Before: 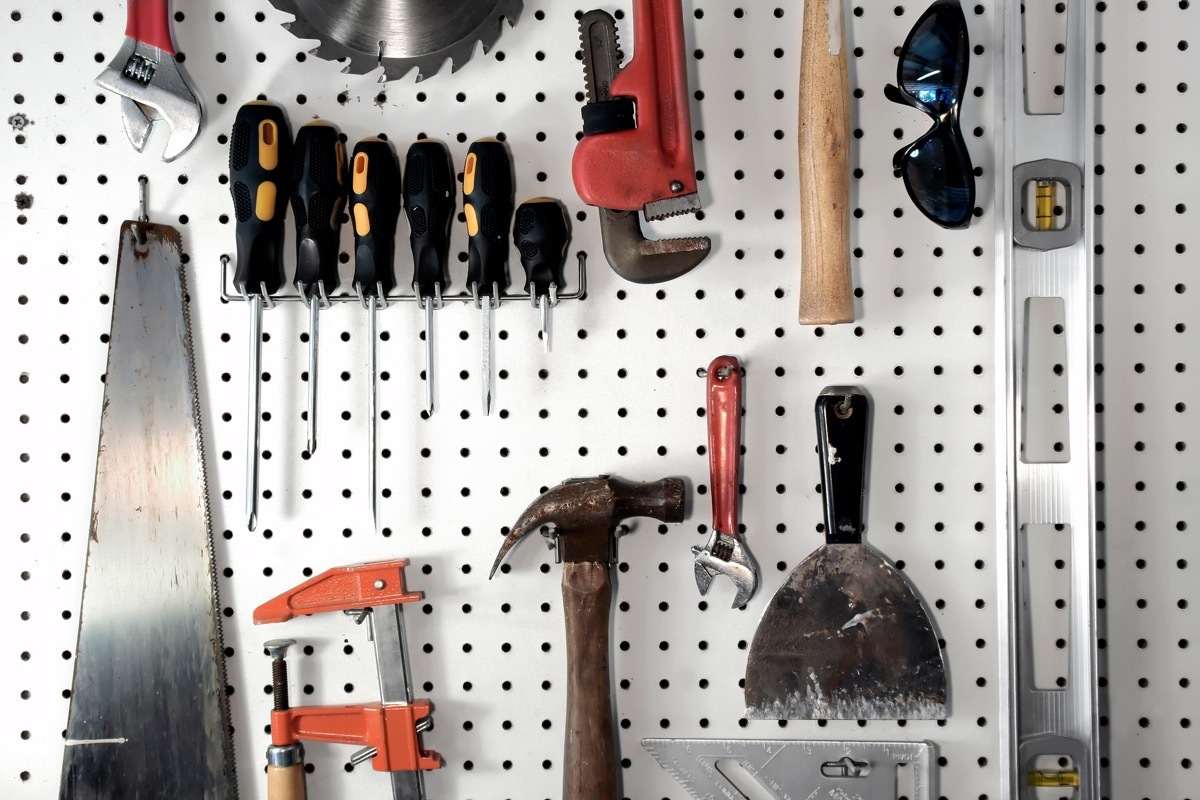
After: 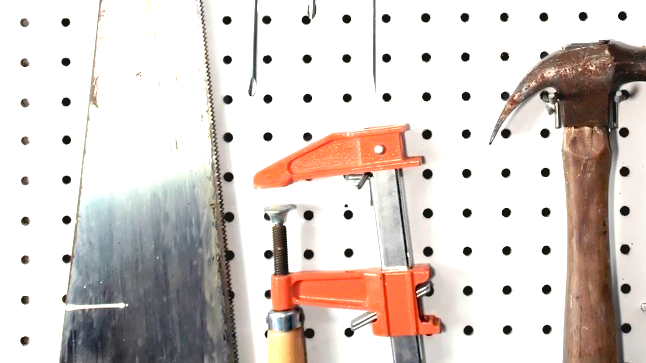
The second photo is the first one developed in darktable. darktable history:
exposure: black level correction 0, exposure 1.39 EV, compensate highlight preservation false
haze removal: compatibility mode true
contrast brightness saturation: contrast -0.094, brightness 0.055, saturation 0.079
crop and rotate: top 54.442%, right 46.164%, bottom 0.096%
